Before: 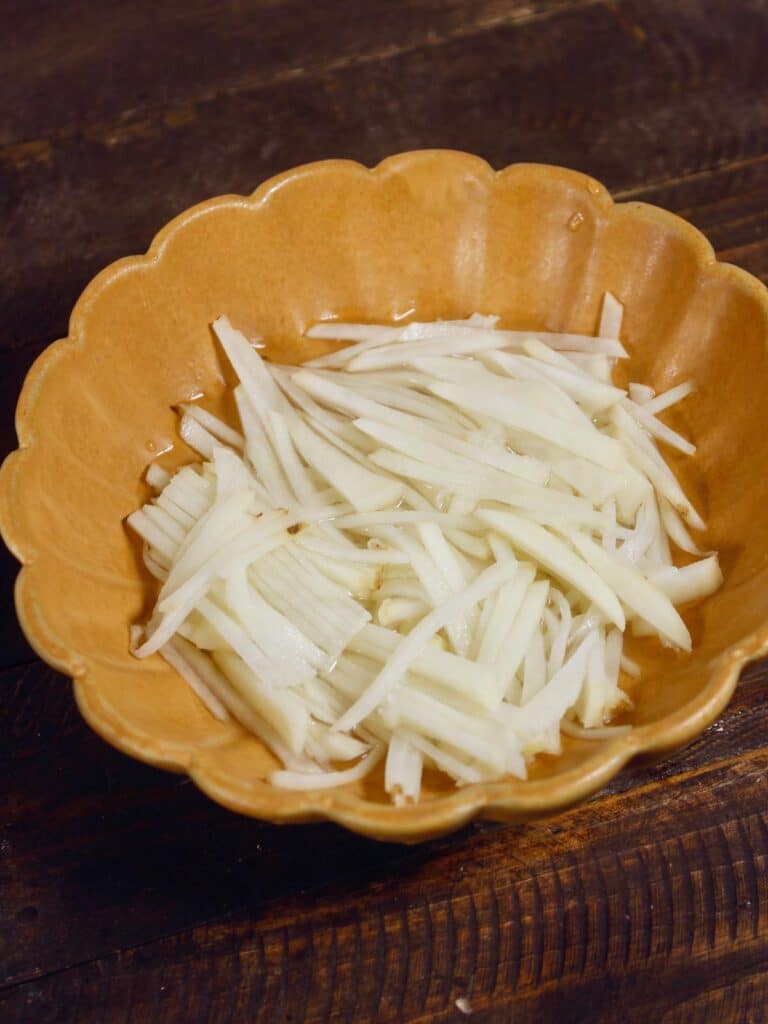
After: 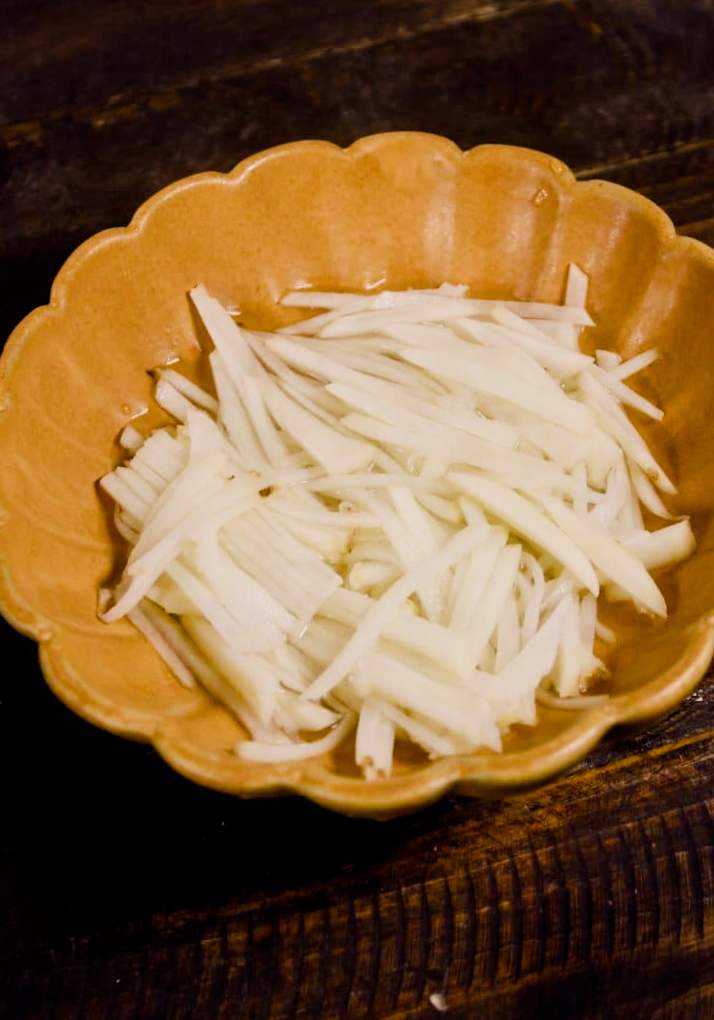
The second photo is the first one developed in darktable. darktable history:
color balance rgb: shadows lift › chroma 2%, shadows lift › hue 185.64°, power › luminance 1.48%, highlights gain › chroma 3%, highlights gain › hue 54.51°, global offset › luminance -0.4%, perceptual saturation grading › highlights -18.47%, perceptual saturation grading › mid-tones 6.62%, perceptual saturation grading › shadows 28.22%, perceptual brilliance grading › highlights 15.68%, perceptual brilliance grading › shadows -14.29%, global vibrance 25.96%, contrast 6.45%
rotate and perspective: rotation 0.215°, lens shift (vertical) -0.139, crop left 0.069, crop right 0.939, crop top 0.002, crop bottom 0.996
filmic rgb: black relative exposure -7.65 EV, white relative exposure 4.56 EV, hardness 3.61
